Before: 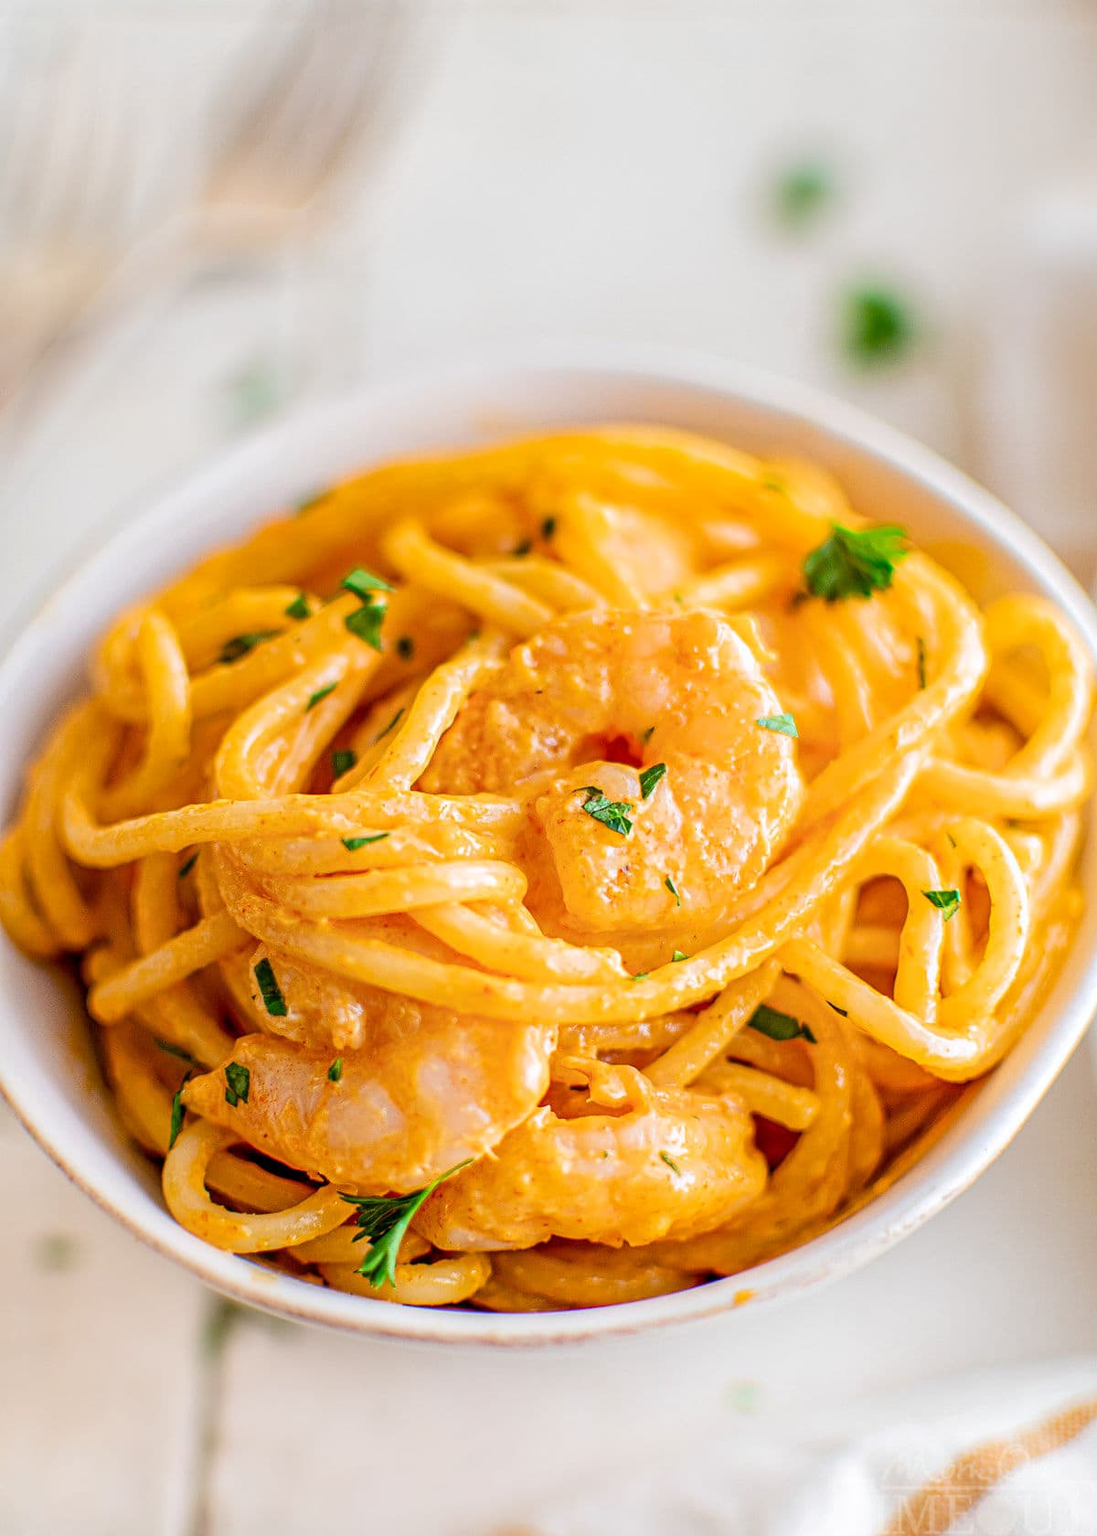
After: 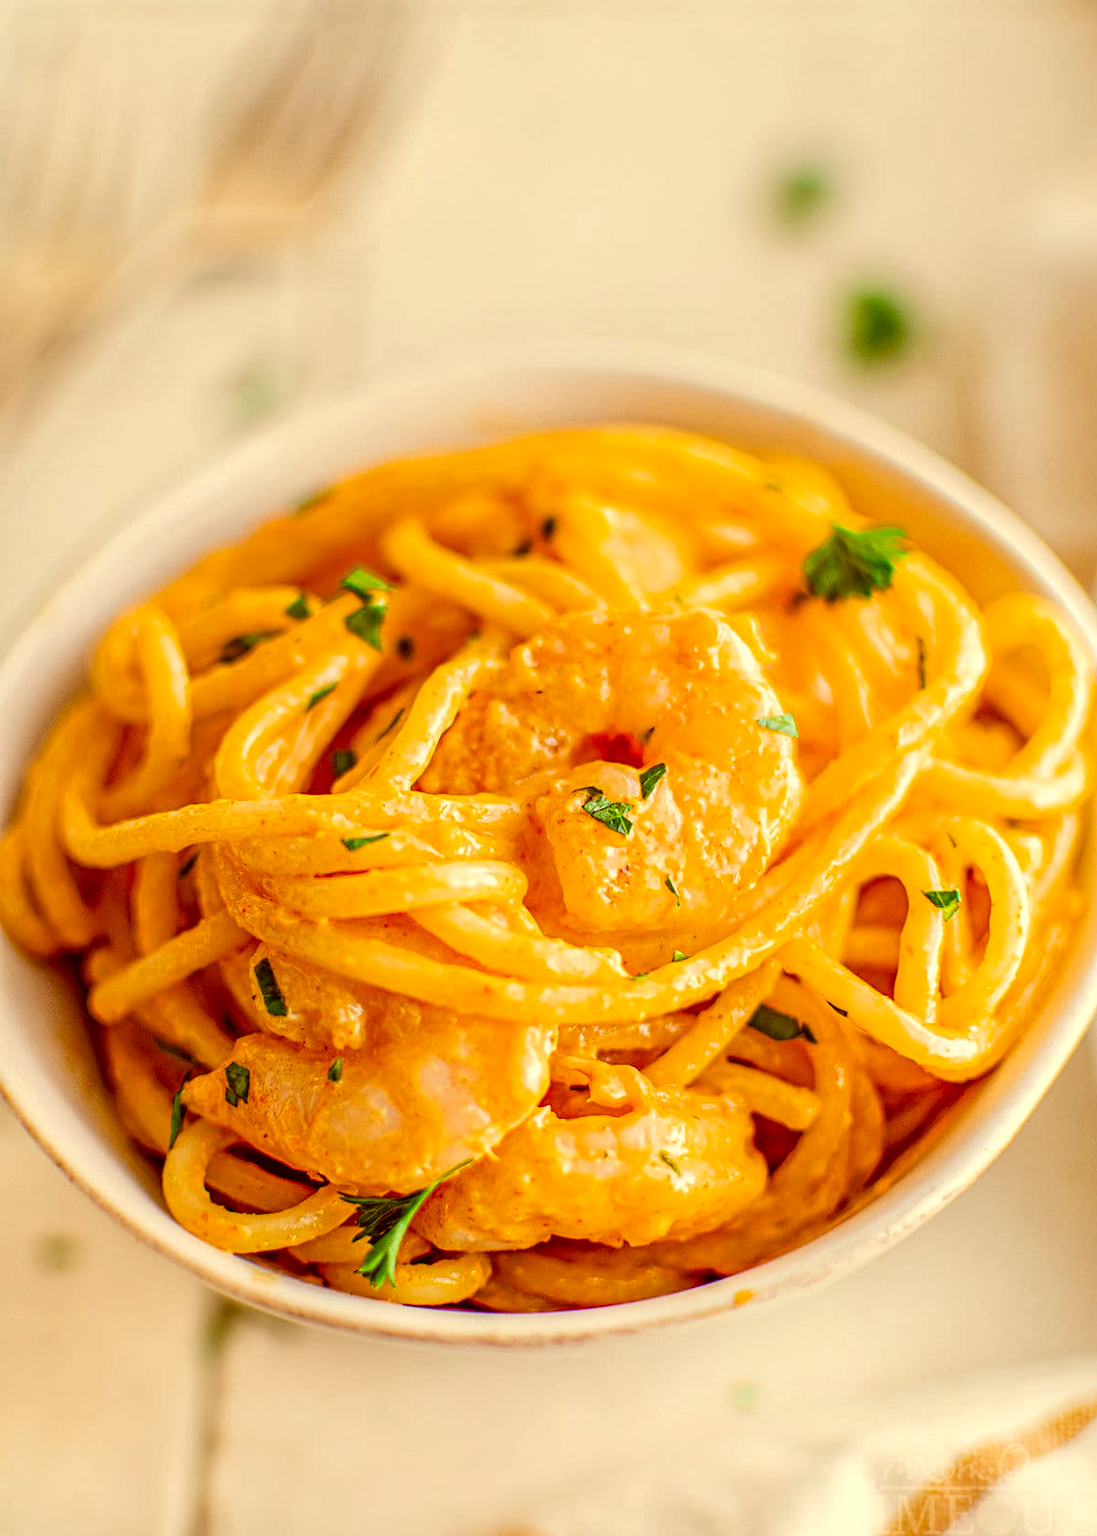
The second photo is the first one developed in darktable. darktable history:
color correction: highlights a* 1.12, highlights b* 24.26, shadows a* 15.58, shadows b* 24.26
local contrast: highlights 100%, shadows 100%, detail 120%, midtone range 0.2
